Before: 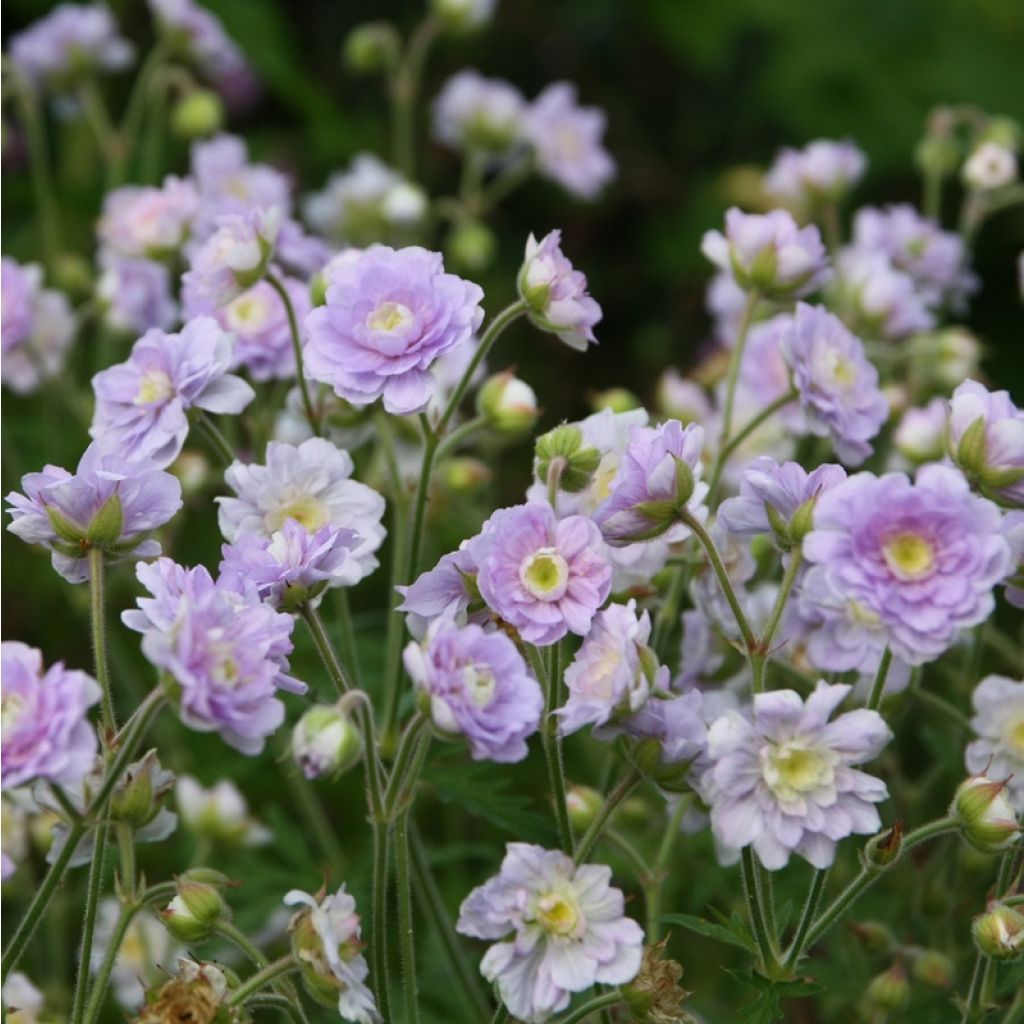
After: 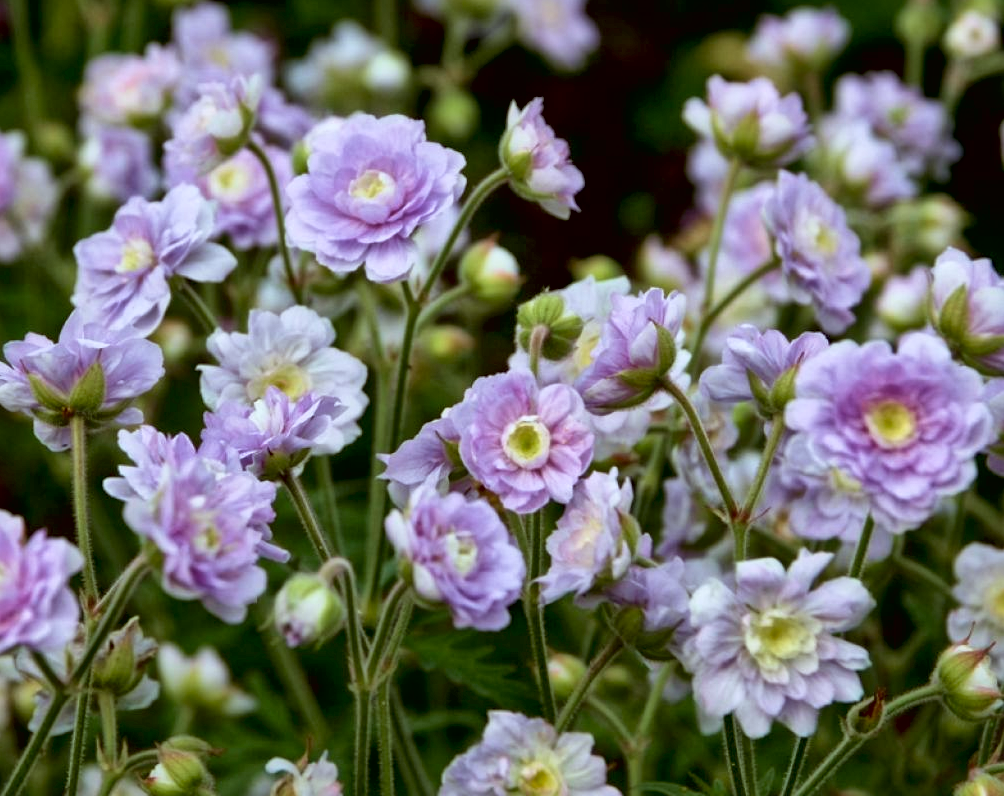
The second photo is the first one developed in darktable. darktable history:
crop and rotate: left 1.81%, top 12.921%, right 0.138%, bottom 9.265%
local contrast: mode bilateral grid, contrast 20, coarseness 19, detail 163%, midtone range 0.2
color correction: highlights a* -4.86, highlights b* -3.05, shadows a* 4.18, shadows b* 4.1
velvia: on, module defaults
exposure: black level correction 0.011, compensate highlight preservation false
